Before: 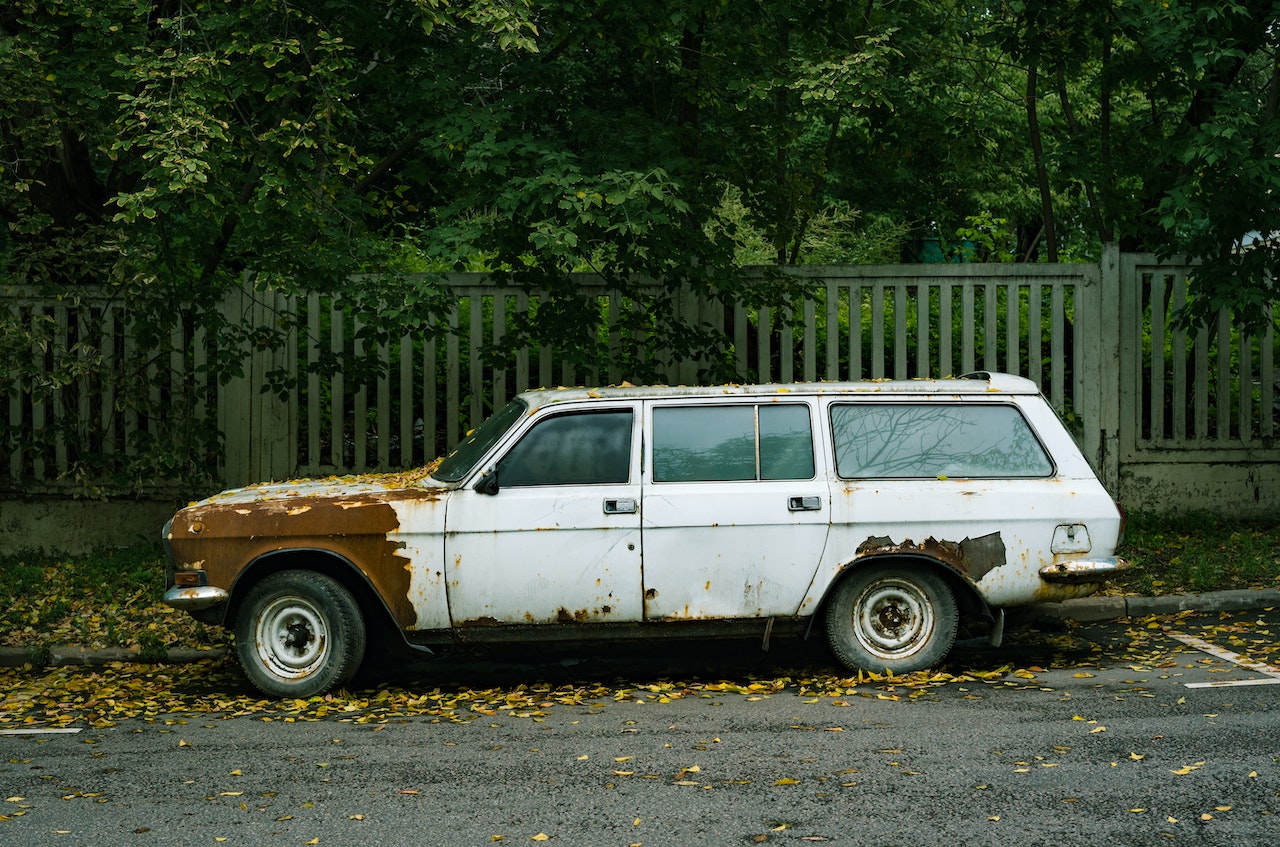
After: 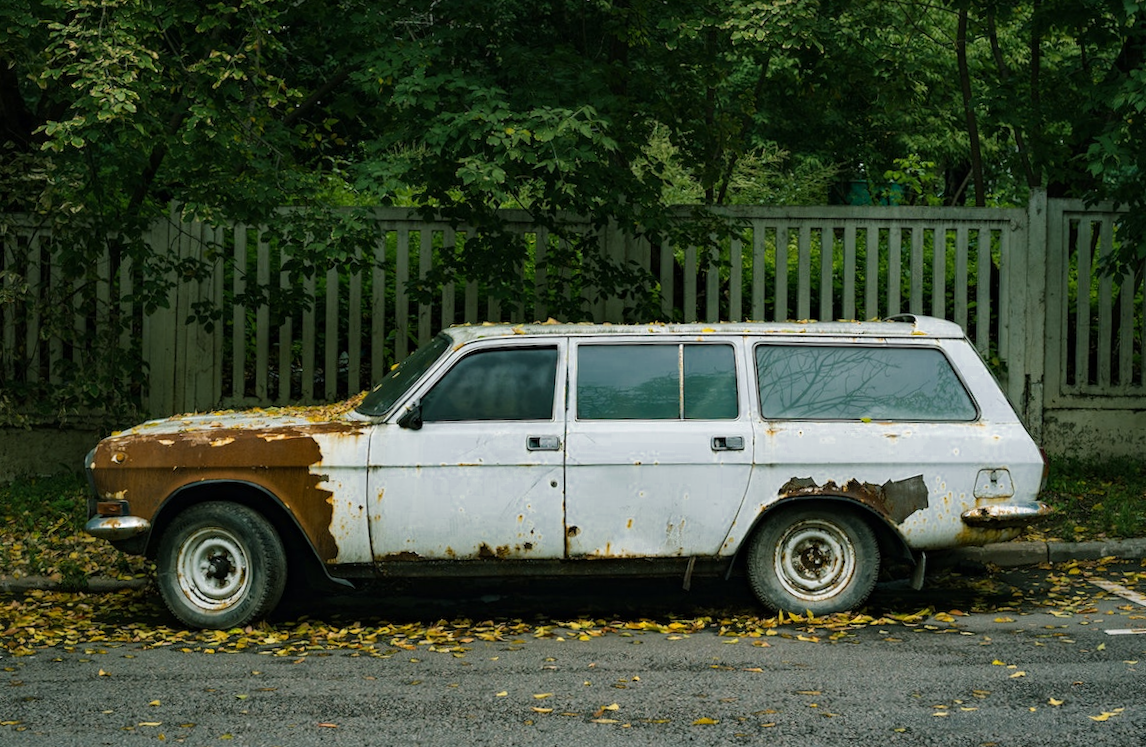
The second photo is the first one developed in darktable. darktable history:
crop and rotate: angle -1.96°, left 3.097%, top 4.154%, right 1.586%, bottom 0.529%
rotate and perspective: rotation -1°, crop left 0.011, crop right 0.989, crop top 0.025, crop bottom 0.975
color zones: curves: ch0 [(0, 0.497) (0.143, 0.5) (0.286, 0.5) (0.429, 0.483) (0.571, 0.116) (0.714, -0.006) (0.857, 0.28) (1, 0.497)]
